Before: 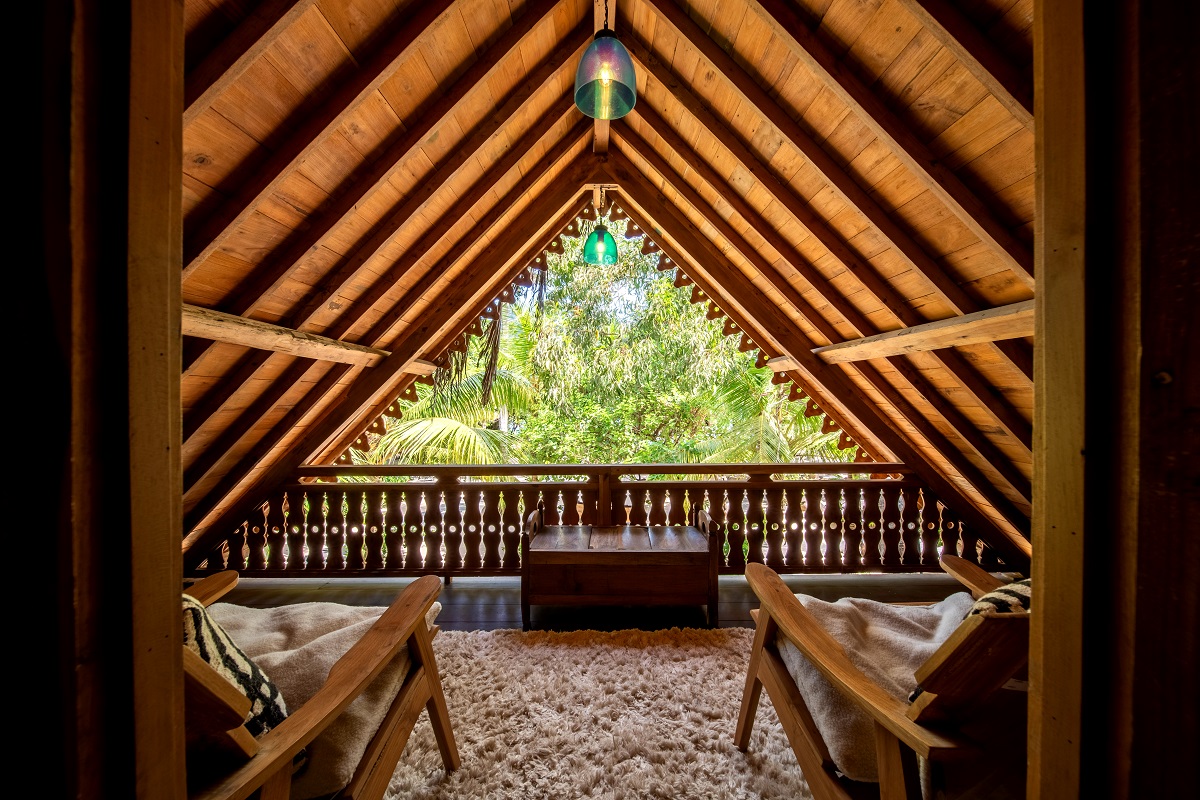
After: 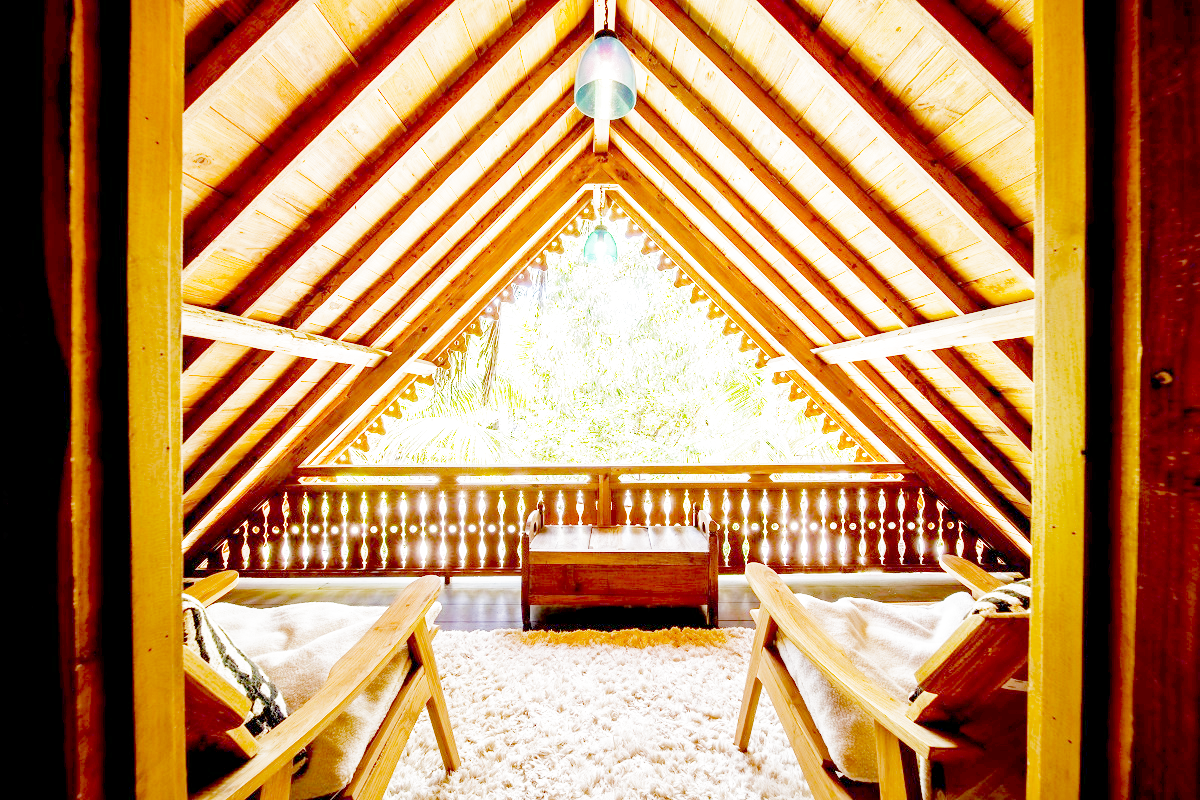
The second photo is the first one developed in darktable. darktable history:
filmic rgb: middle gray luminance 12.74%, black relative exposure -10.13 EV, white relative exposure 3.47 EV, threshold 6 EV, target black luminance 0%, hardness 5.74, latitude 44.69%, contrast 1.221, highlights saturation mix 5%, shadows ↔ highlights balance 26.78%, add noise in highlights 0, preserve chrominance no, color science v3 (2019), use custom middle-gray values true, iterations of high-quality reconstruction 0, contrast in highlights soft, enable highlight reconstruction true
exposure: exposure 0.6 EV, compensate highlight preservation false
color balance: output saturation 110%
